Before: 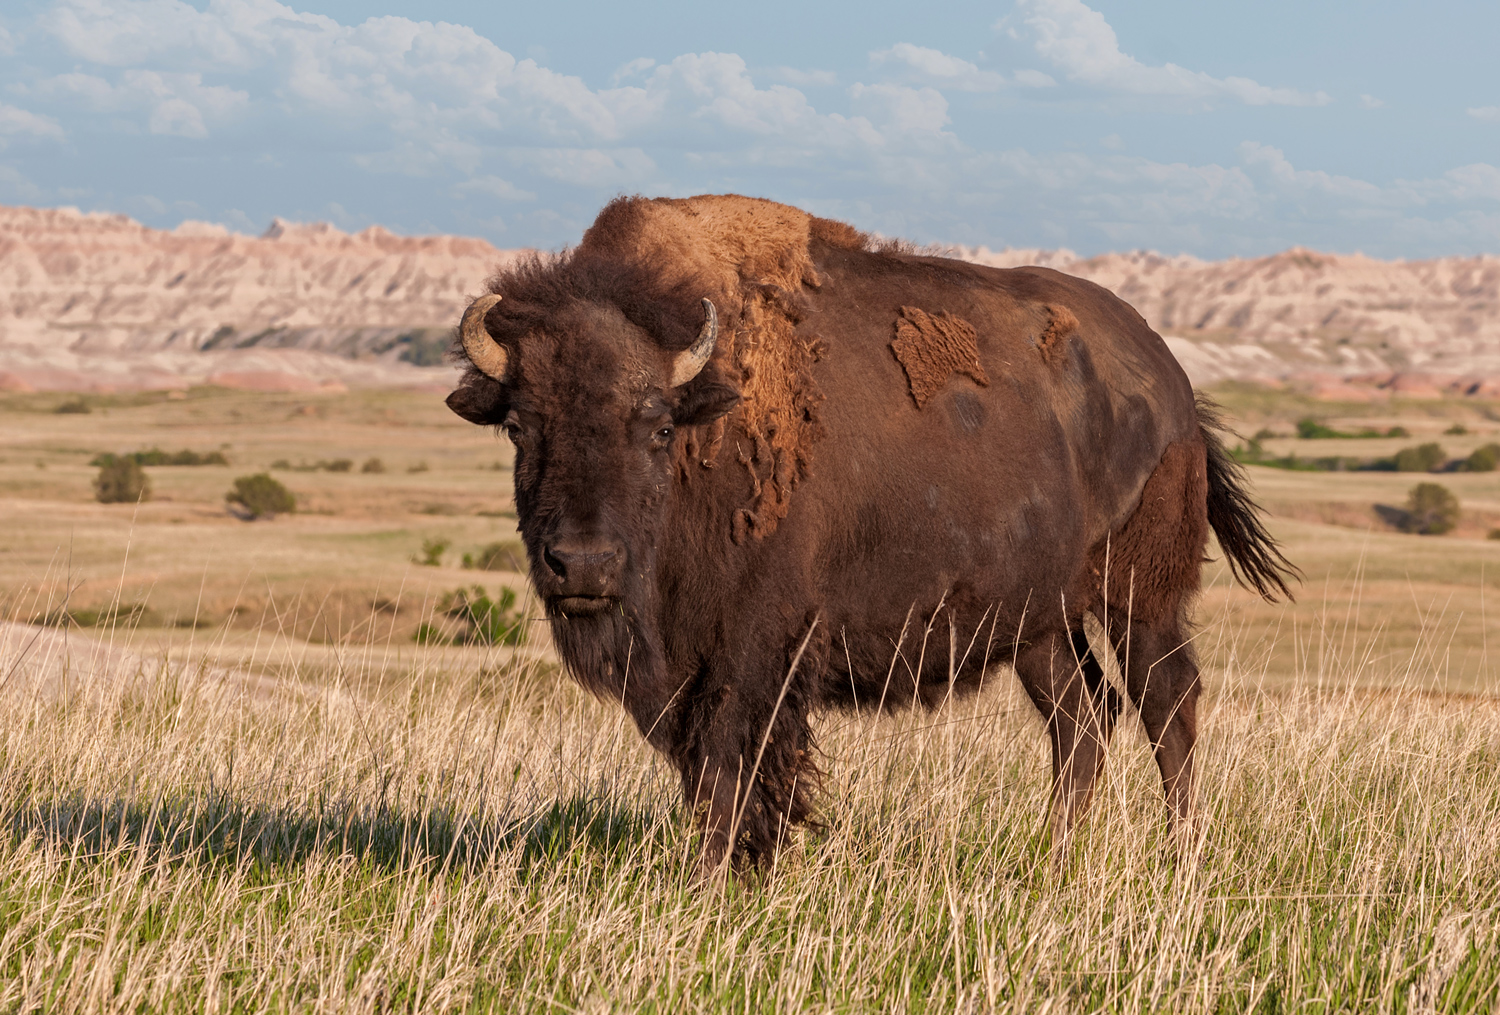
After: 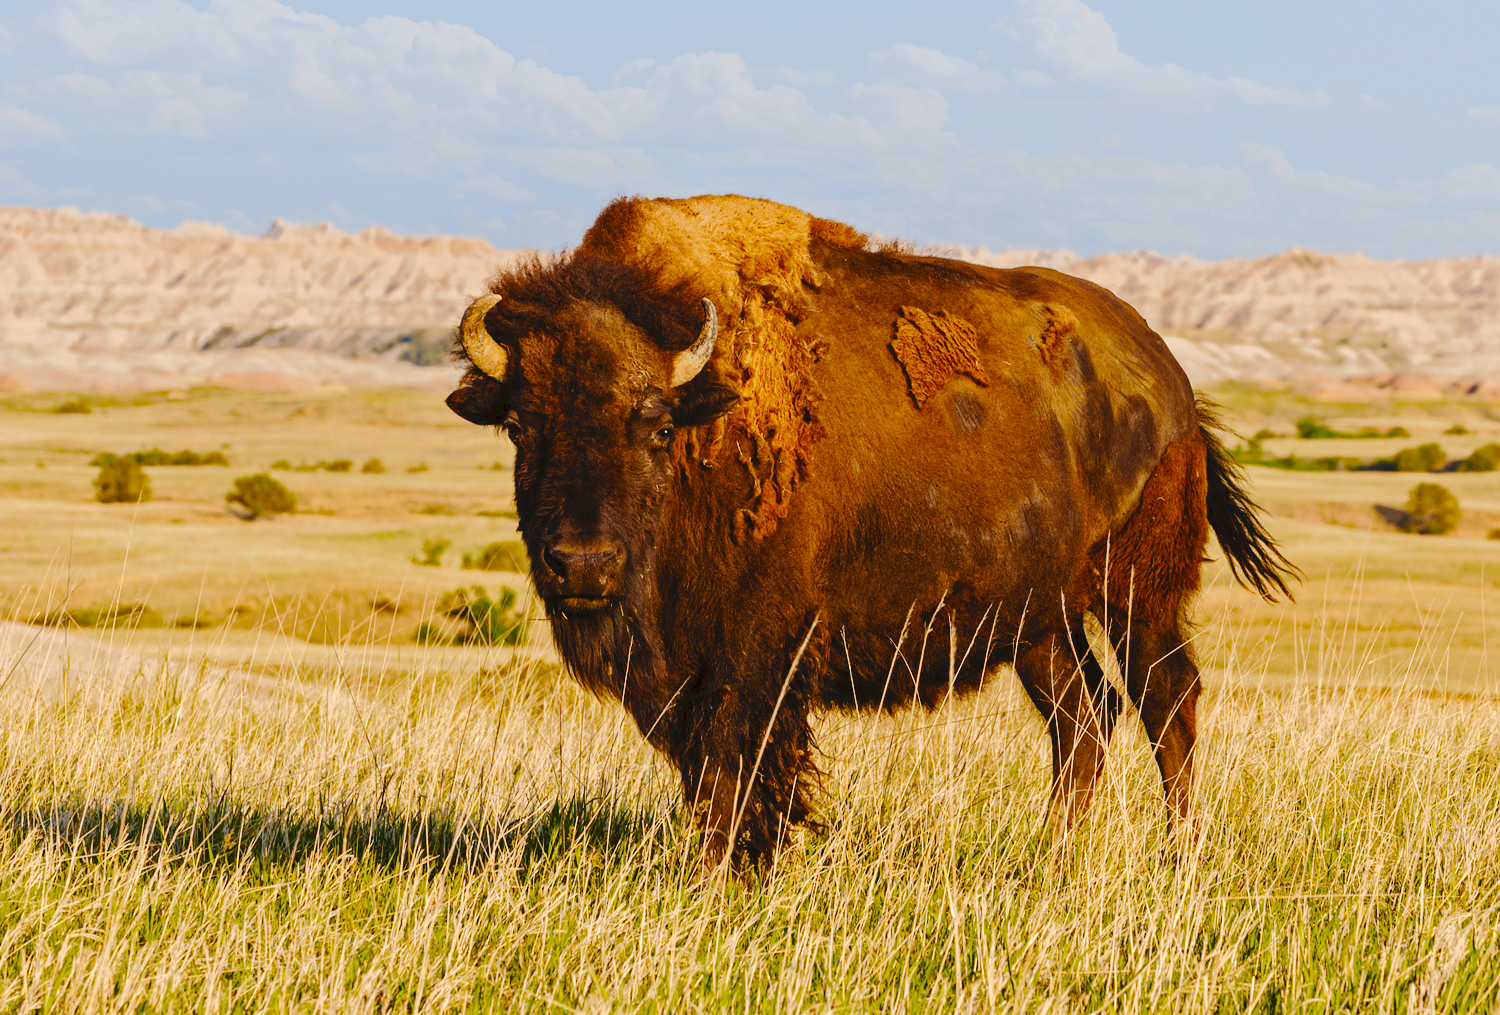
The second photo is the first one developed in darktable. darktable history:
color contrast: green-magenta contrast 1.12, blue-yellow contrast 1.95, unbound 0
tone curve: curves: ch0 [(0, 0) (0.003, 0.058) (0.011, 0.061) (0.025, 0.065) (0.044, 0.076) (0.069, 0.083) (0.1, 0.09) (0.136, 0.102) (0.177, 0.145) (0.224, 0.196) (0.277, 0.278) (0.335, 0.375) (0.399, 0.486) (0.468, 0.578) (0.543, 0.651) (0.623, 0.717) (0.709, 0.783) (0.801, 0.838) (0.898, 0.91) (1, 1)], preserve colors none
